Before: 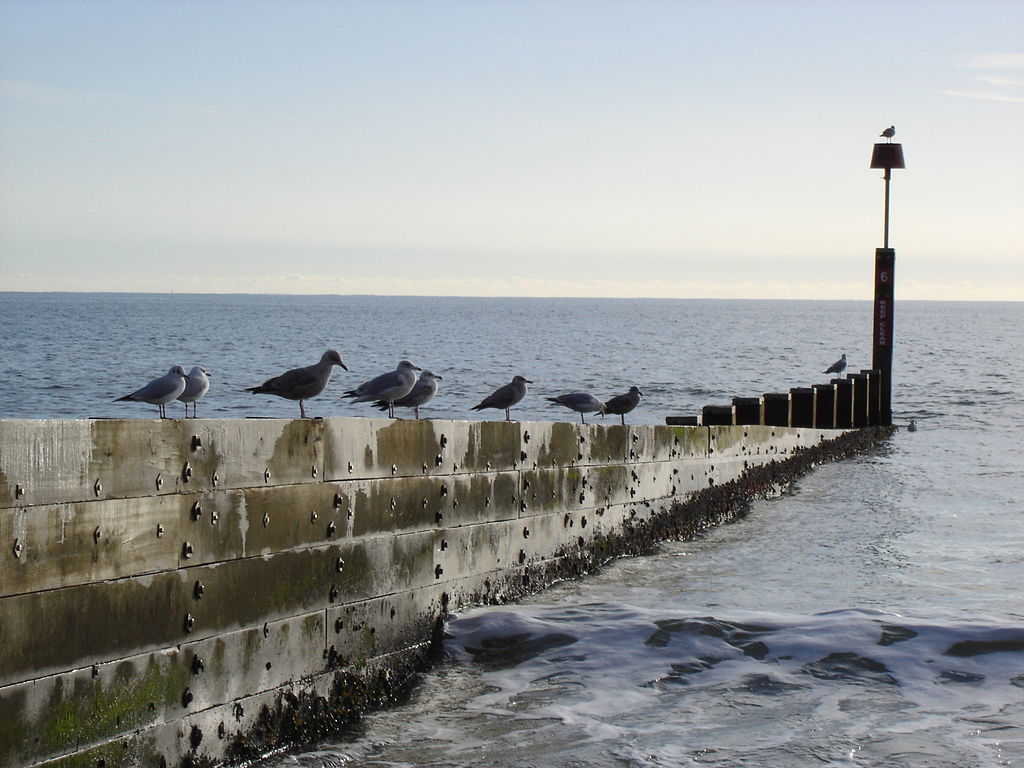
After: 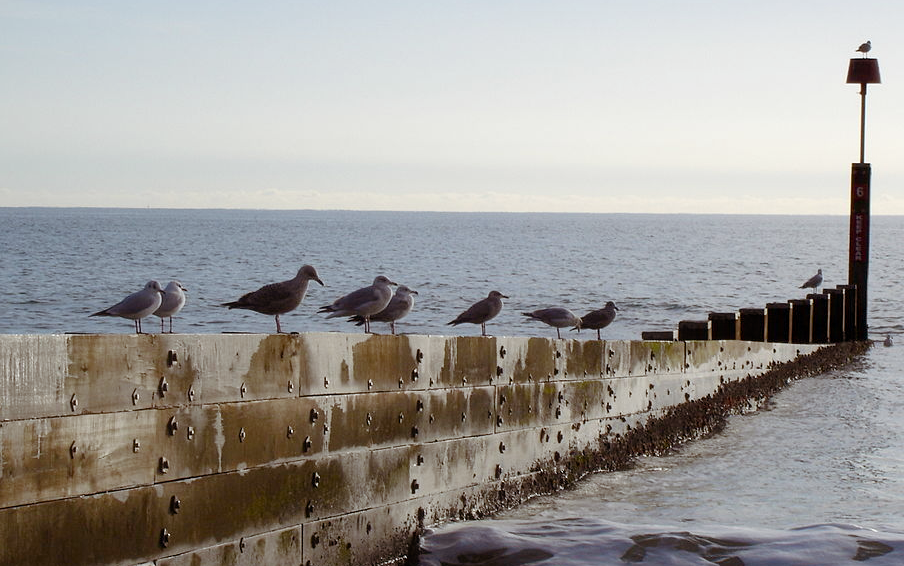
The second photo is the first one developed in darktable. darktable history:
levels: levels [0, 0.48, 0.961]
color balance rgb: shadows lift › chroma 9.833%, shadows lift › hue 46.84°, global offset › luminance -0.434%, perceptual saturation grading › global saturation -10.781%, perceptual saturation grading › highlights -26.888%, perceptual saturation grading › shadows 21.413%, perceptual brilliance grading › global brilliance 1.481%, perceptual brilliance grading › highlights -3.965%, global vibrance 20%
crop and rotate: left 2.347%, top 11.167%, right 9.275%, bottom 15.128%
contrast equalizer: octaves 7, y [[0.5, 0.488, 0.462, 0.461, 0.491, 0.5], [0.5 ×6], [0.5 ×6], [0 ×6], [0 ×6]]
